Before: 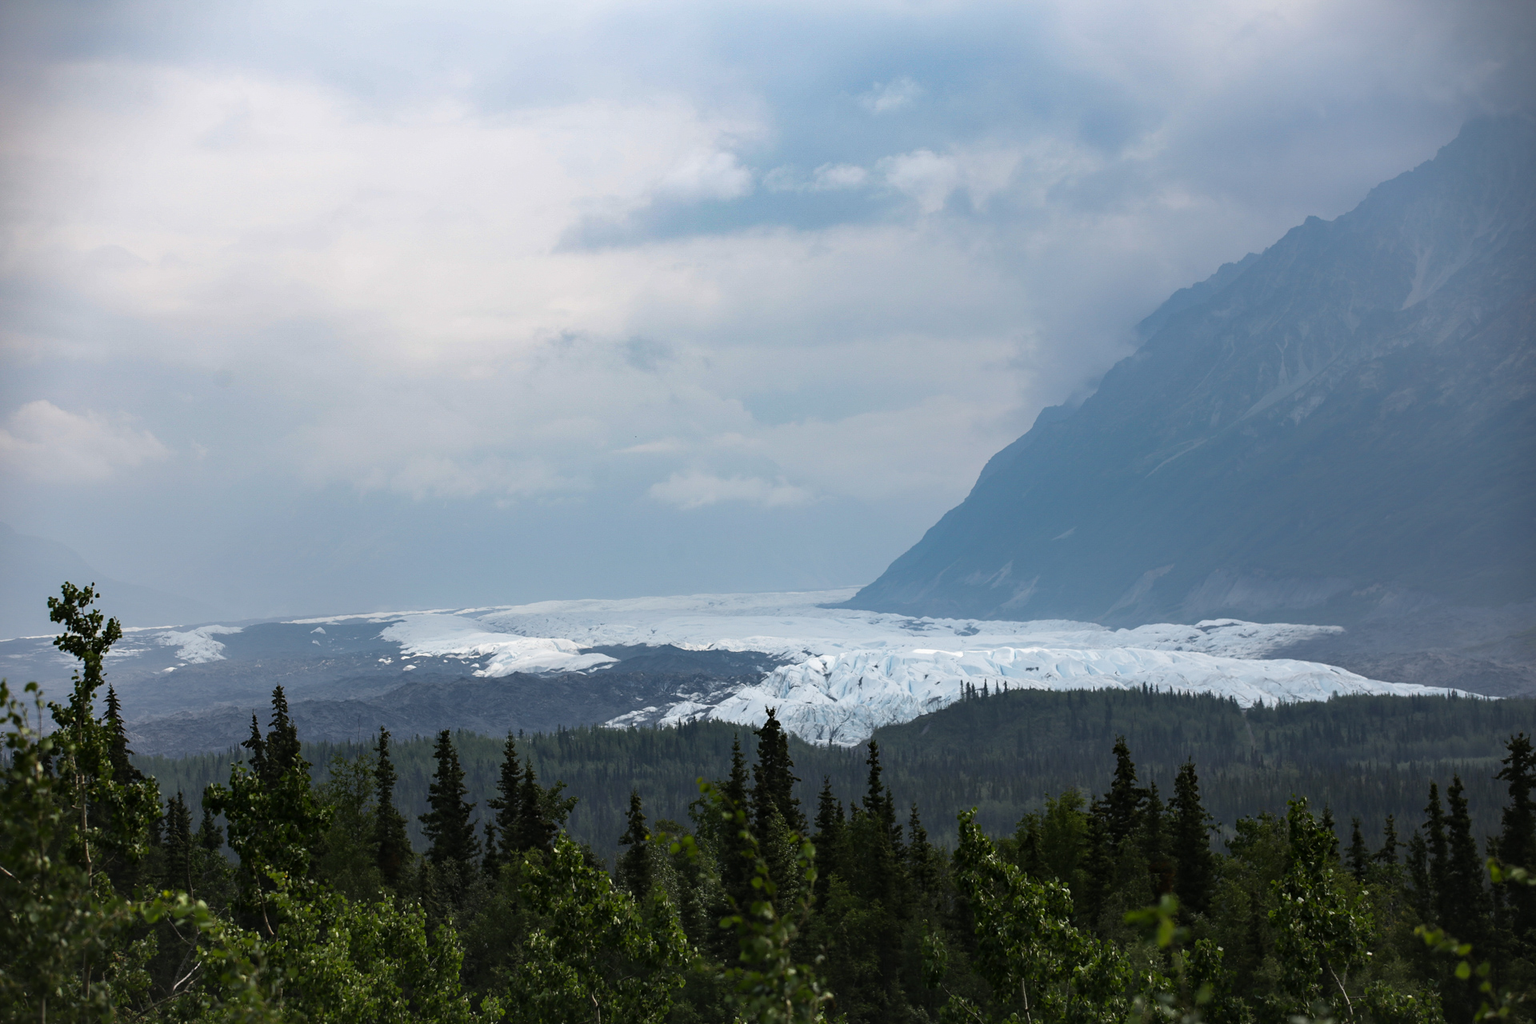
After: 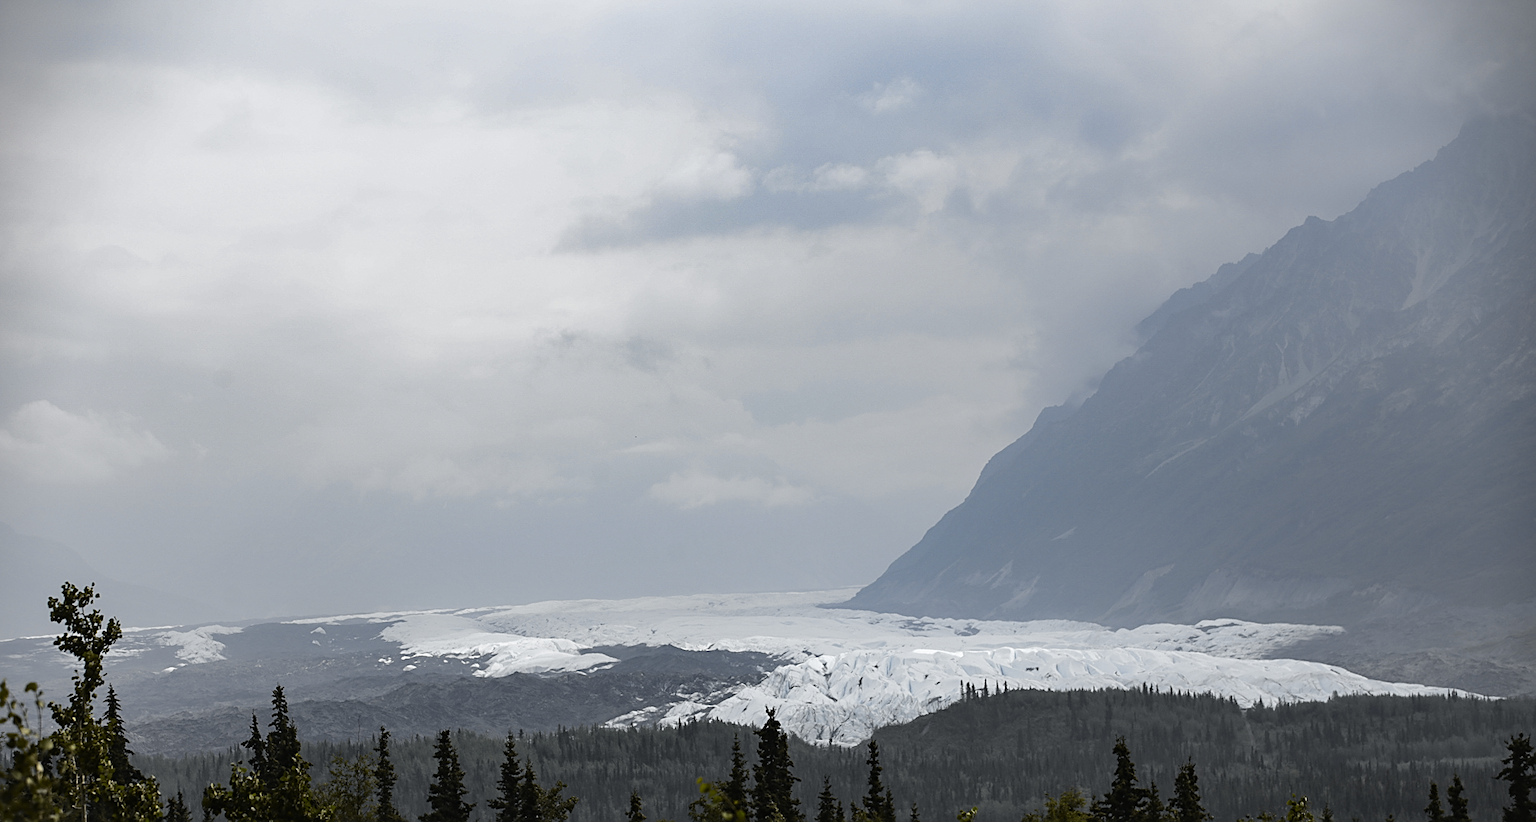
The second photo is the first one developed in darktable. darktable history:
white balance: red 0.988, blue 1.017
sharpen: on, module defaults
tone curve: curves: ch0 [(0, 0.012) (0.036, 0.035) (0.274, 0.288) (0.504, 0.536) (0.844, 0.84) (1, 0.983)]; ch1 [(0, 0) (0.389, 0.403) (0.462, 0.486) (0.499, 0.498) (0.511, 0.502) (0.536, 0.547) (0.579, 0.578) (0.626, 0.645) (0.749, 0.781) (1, 1)]; ch2 [(0, 0) (0.457, 0.486) (0.5, 0.5) (0.557, 0.561) (0.614, 0.622) (0.704, 0.732) (1, 1)], color space Lab, independent channels, preserve colors none
crop: bottom 19.644%
